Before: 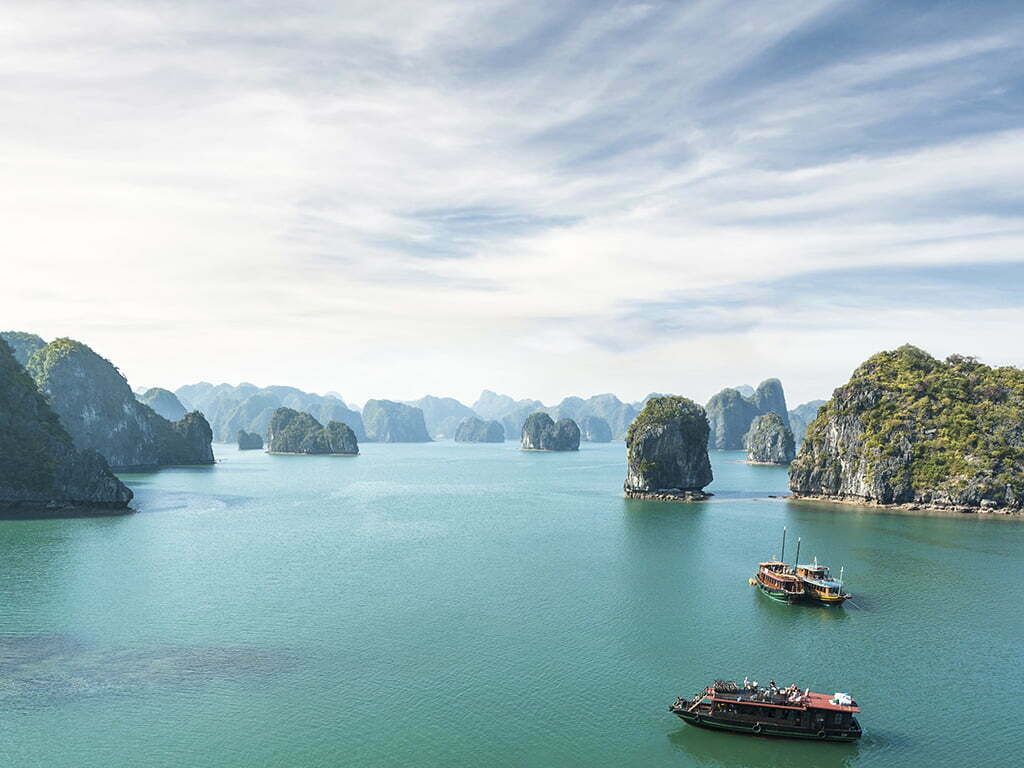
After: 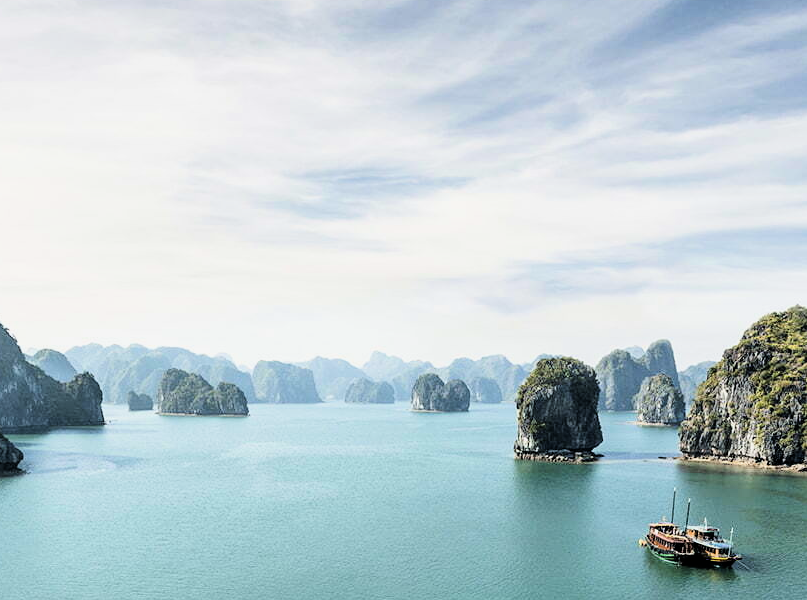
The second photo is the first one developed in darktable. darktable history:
crop and rotate: left 10.77%, top 5.1%, right 10.41%, bottom 16.76%
filmic rgb: black relative exposure -4 EV, white relative exposure 3 EV, hardness 3.02, contrast 1.5
